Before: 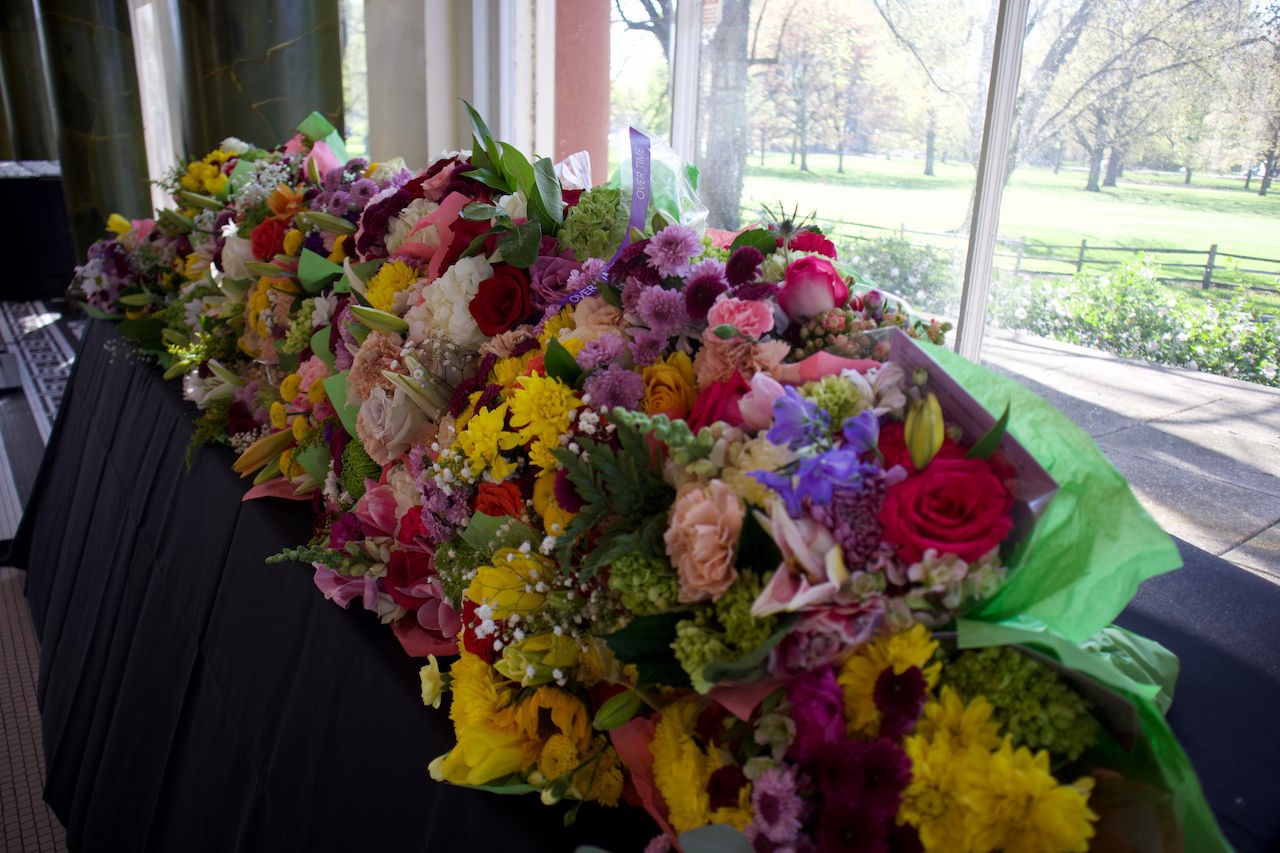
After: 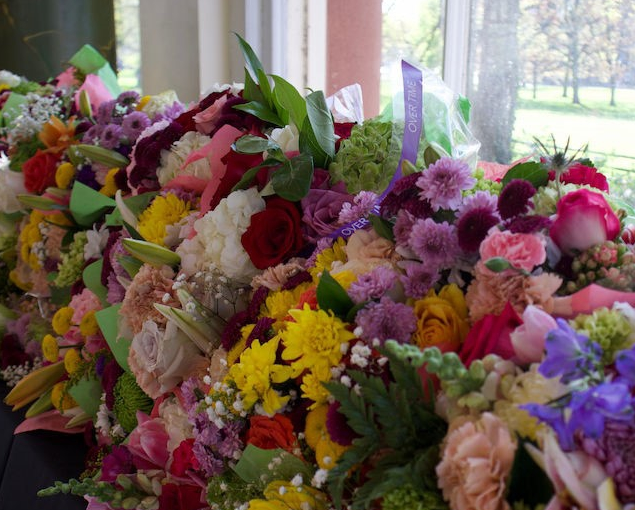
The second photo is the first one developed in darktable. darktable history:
crop: left 17.861%, top 7.887%, right 32.481%, bottom 32.259%
